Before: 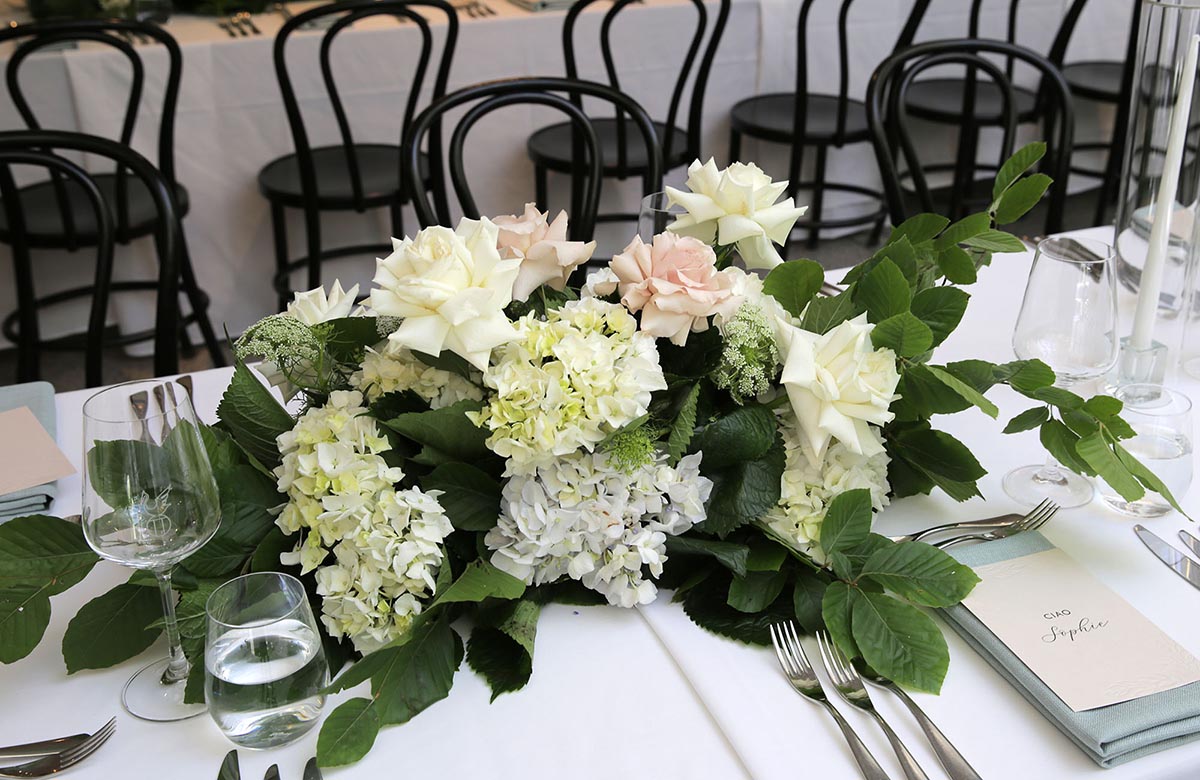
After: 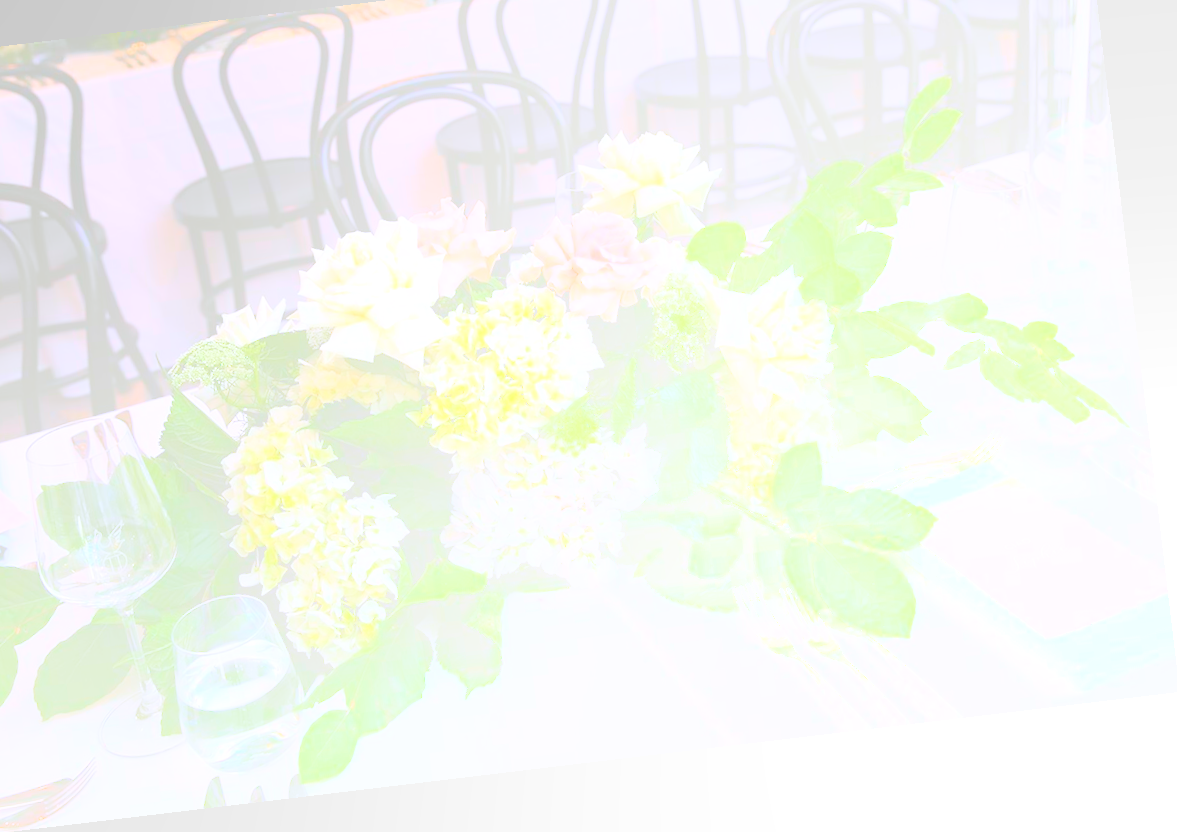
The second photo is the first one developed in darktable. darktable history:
exposure: exposure 0.566 EV, compensate highlight preservation false
rotate and perspective: rotation -6.83°, automatic cropping off
color calibration: illuminant as shot in camera, x 0.363, y 0.385, temperature 4528.04 K
bloom: size 70%, threshold 25%, strength 70%
crop and rotate: left 8.262%, top 9.226%
